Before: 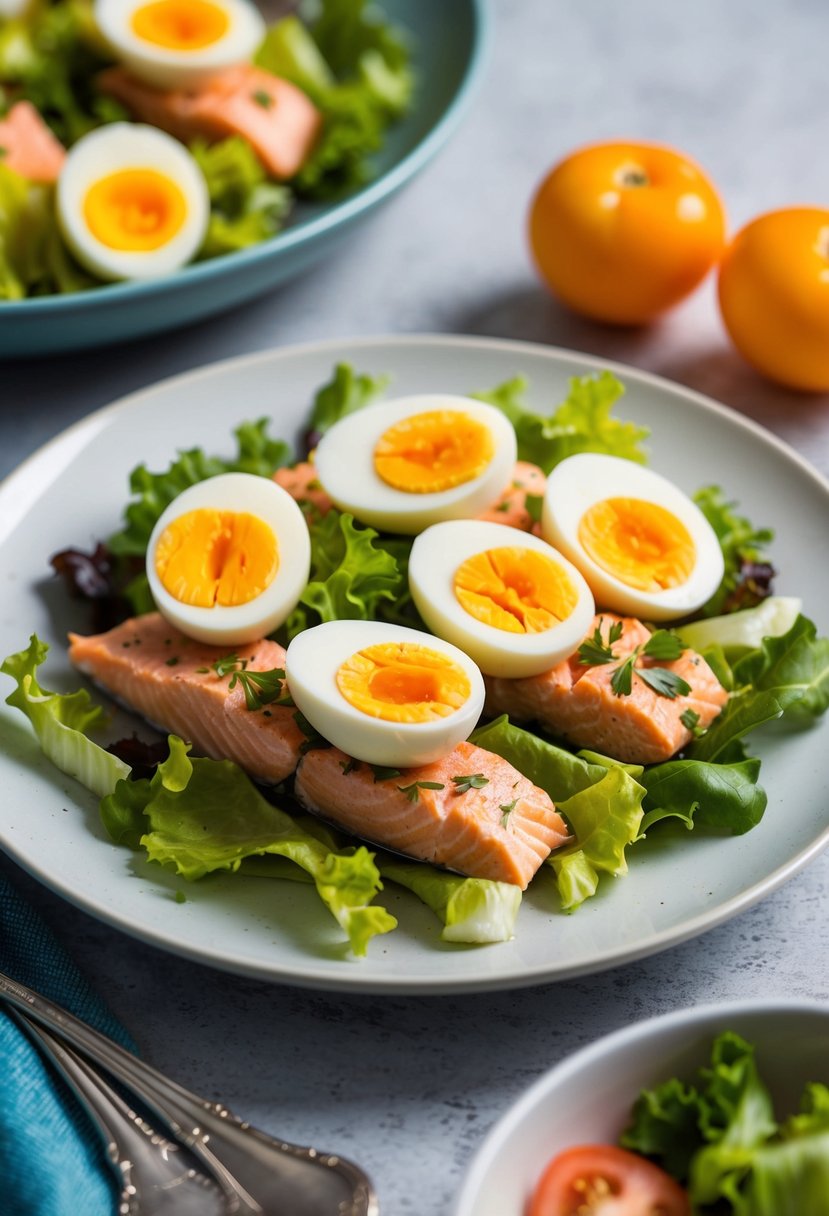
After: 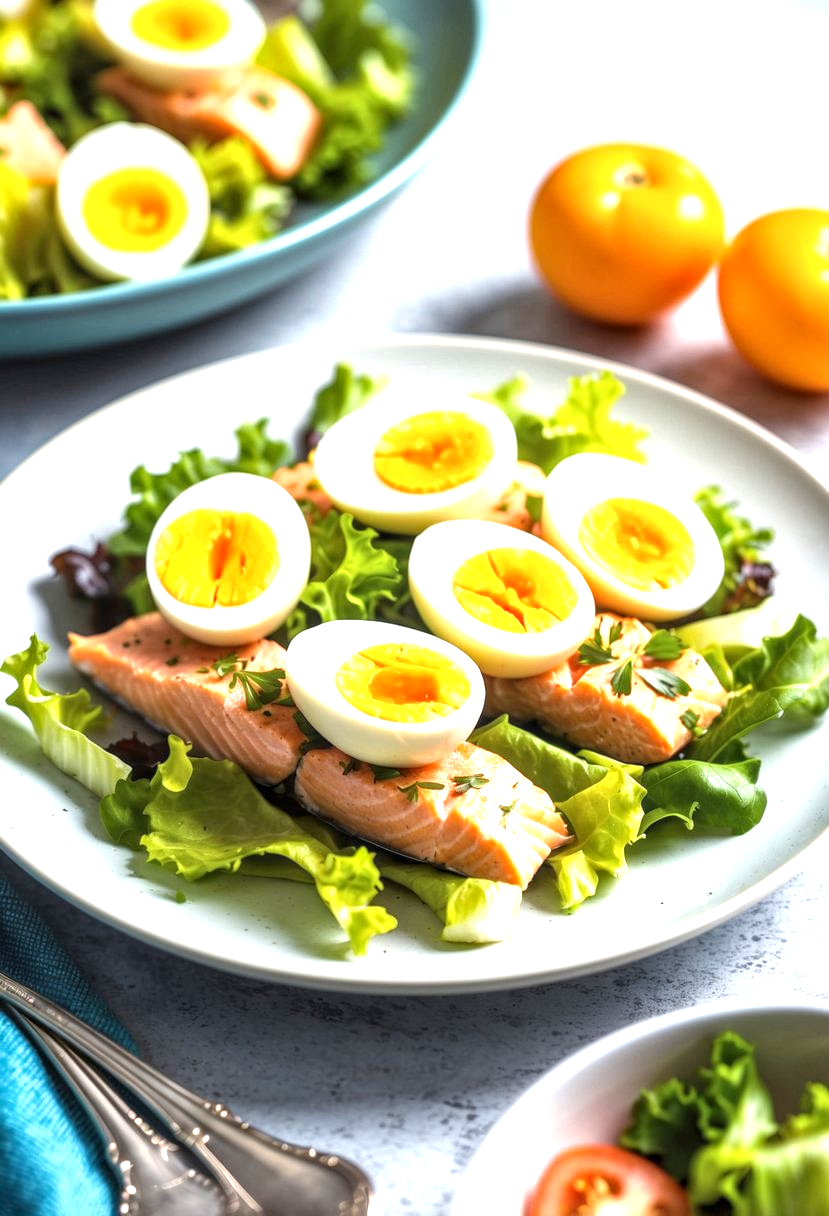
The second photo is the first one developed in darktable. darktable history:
exposure: black level correction 0, exposure 1.199 EV, compensate highlight preservation false
local contrast: detail 130%
